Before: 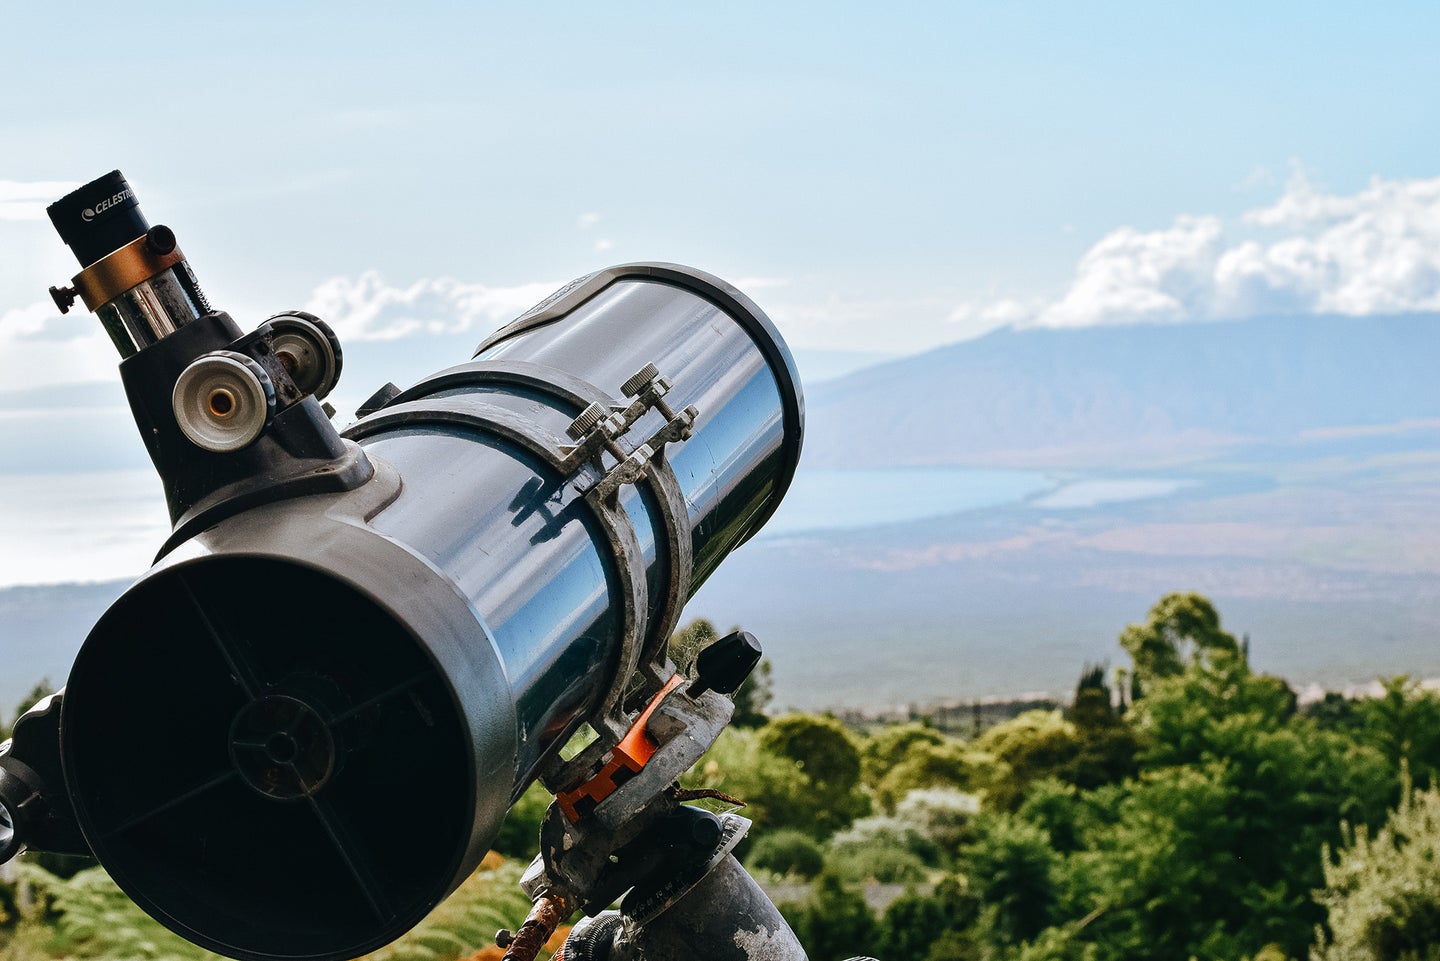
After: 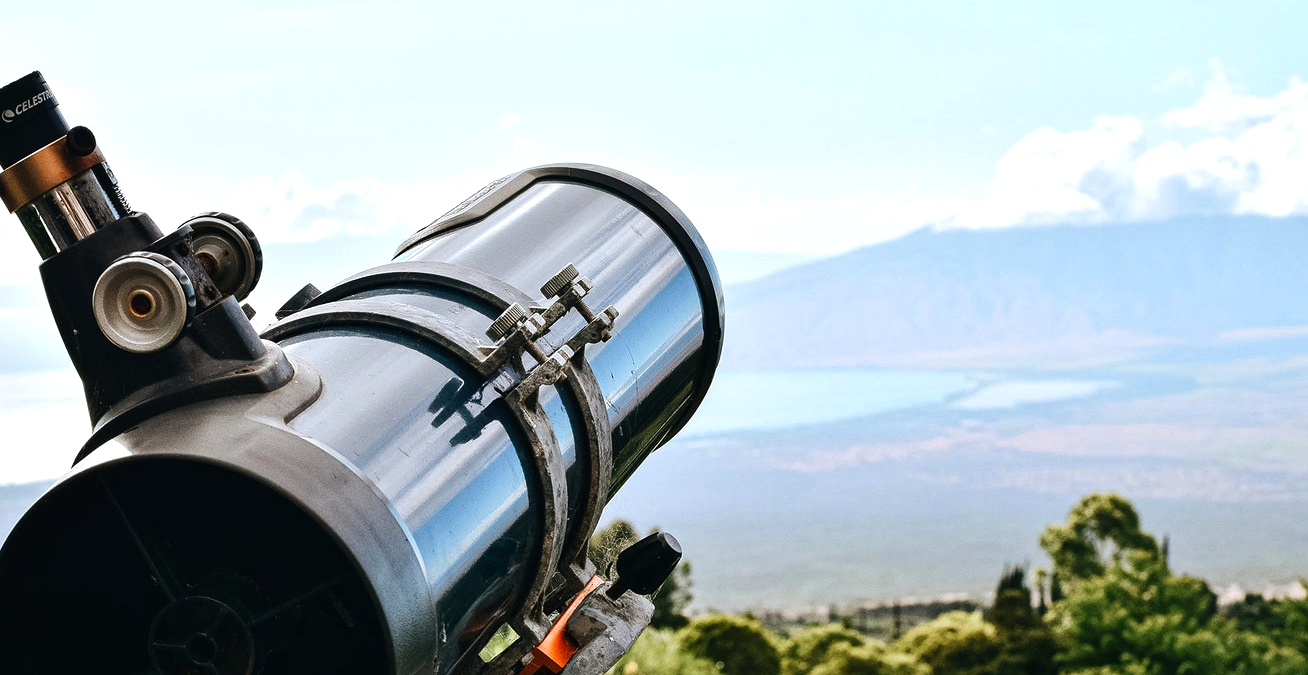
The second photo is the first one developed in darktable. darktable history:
crop: left 5.596%, top 10.314%, right 3.534%, bottom 19.395%
tone equalizer: -8 EV -0.417 EV, -7 EV -0.389 EV, -6 EV -0.333 EV, -5 EV -0.222 EV, -3 EV 0.222 EV, -2 EV 0.333 EV, -1 EV 0.389 EV, +0 EV 0.417 EV, edges refinement/feathering 500, mask exposure compensation -1.57 EV, preserve details no
